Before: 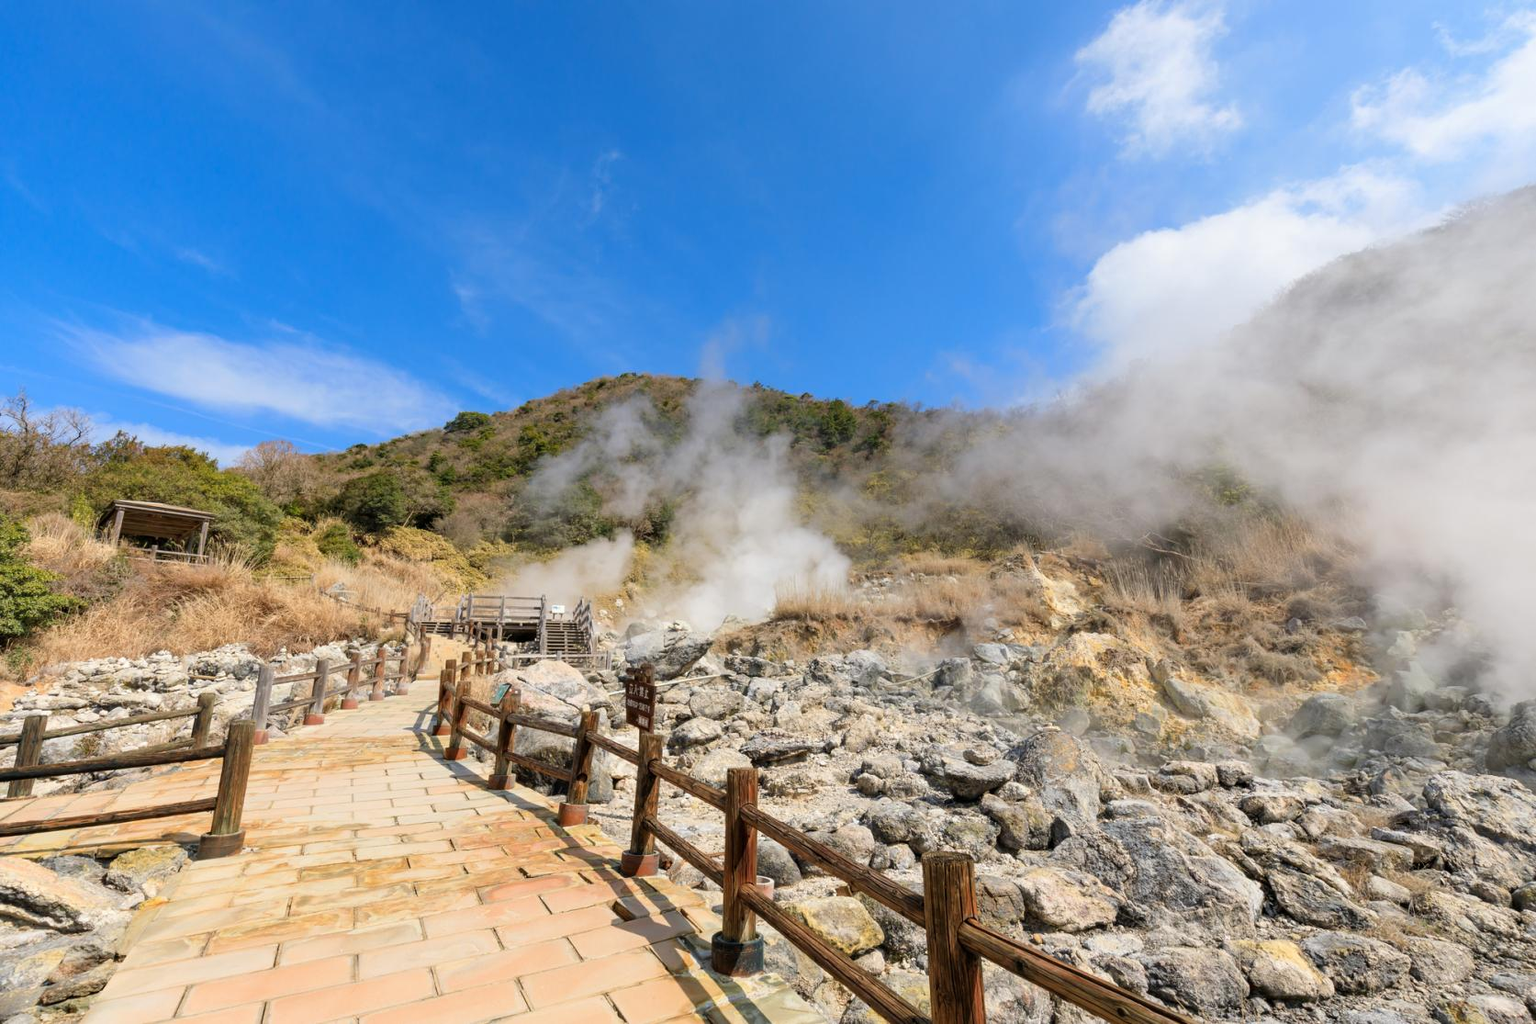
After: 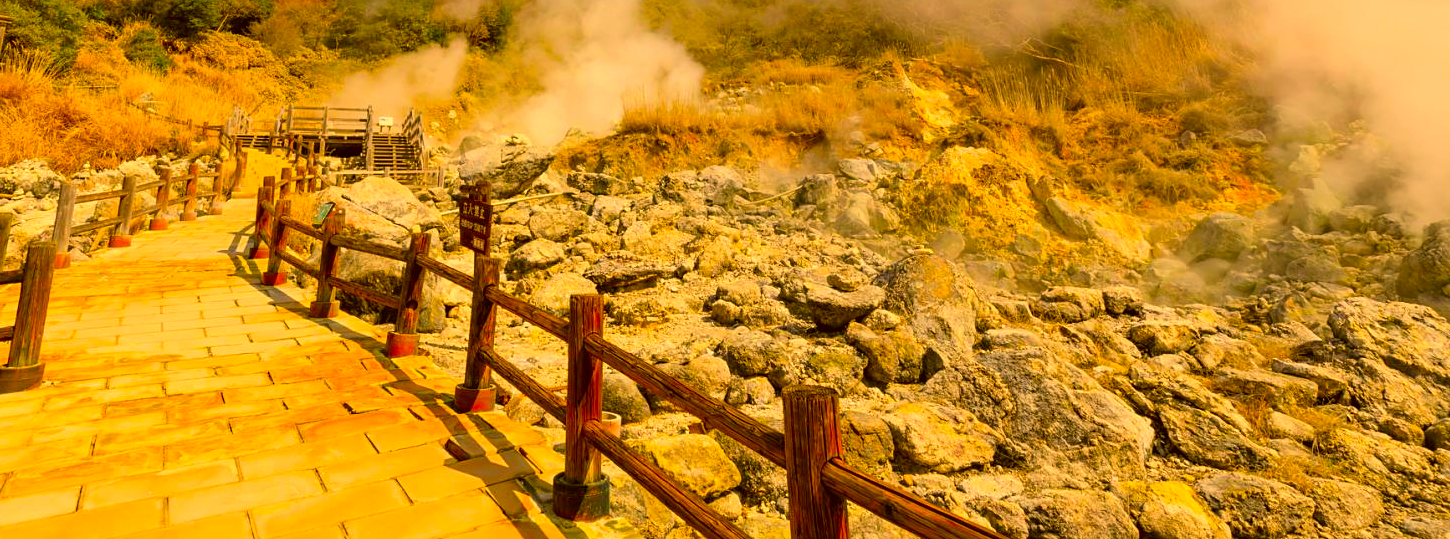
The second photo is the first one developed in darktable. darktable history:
crop and rotate: left 13.315%, top 48.648%, bottom 2.943%
color correction: highlights a* 10.52, highlights b* 29.96, shadows a* 2.71, shadows b* 16.96, saturation 1.74
sharpen: amount 0.202
